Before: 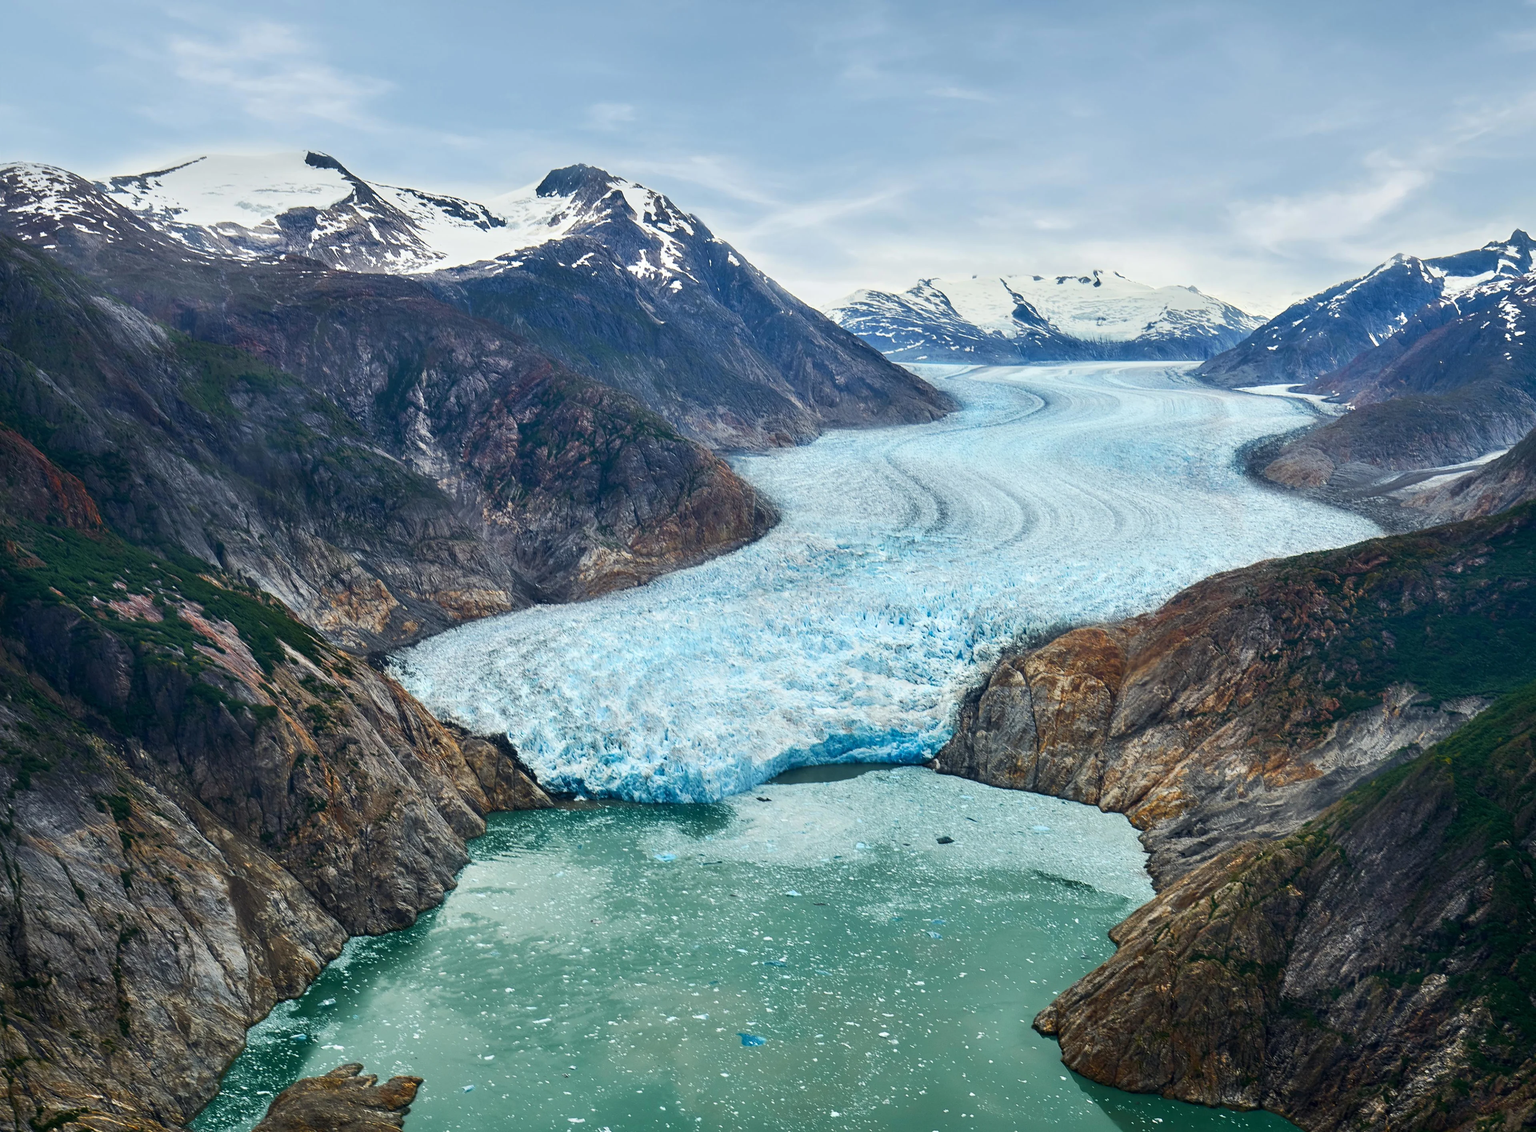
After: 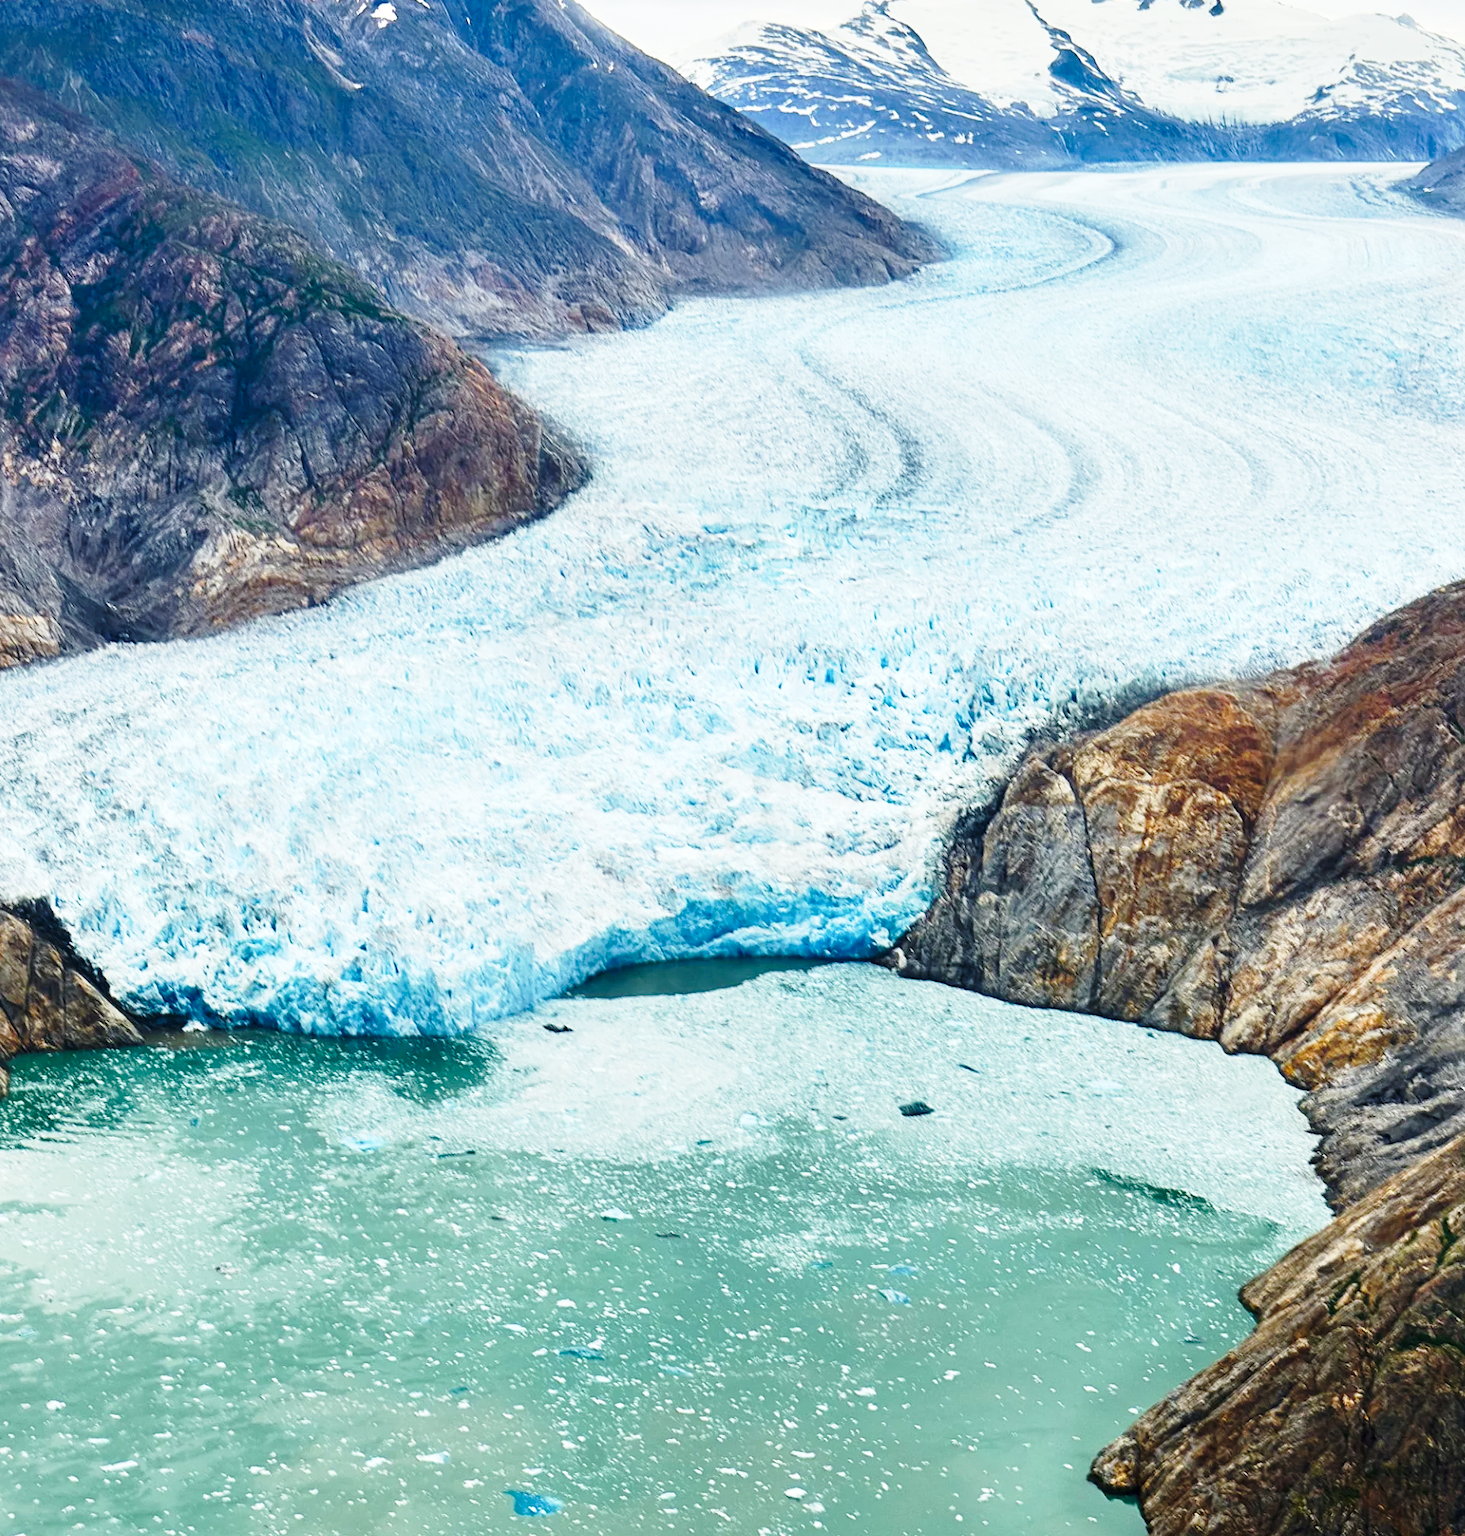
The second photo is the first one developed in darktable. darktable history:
crop: left 31.379%, top 24.658%, right 20.326%, bottom 6.628%
base curve: curves: ch0 [(0, 0) (0.028, 0.03) (0.121, 0.232) (0.46, 0.748) (0.859, 0.968) (1, 1)], preserve colors none
